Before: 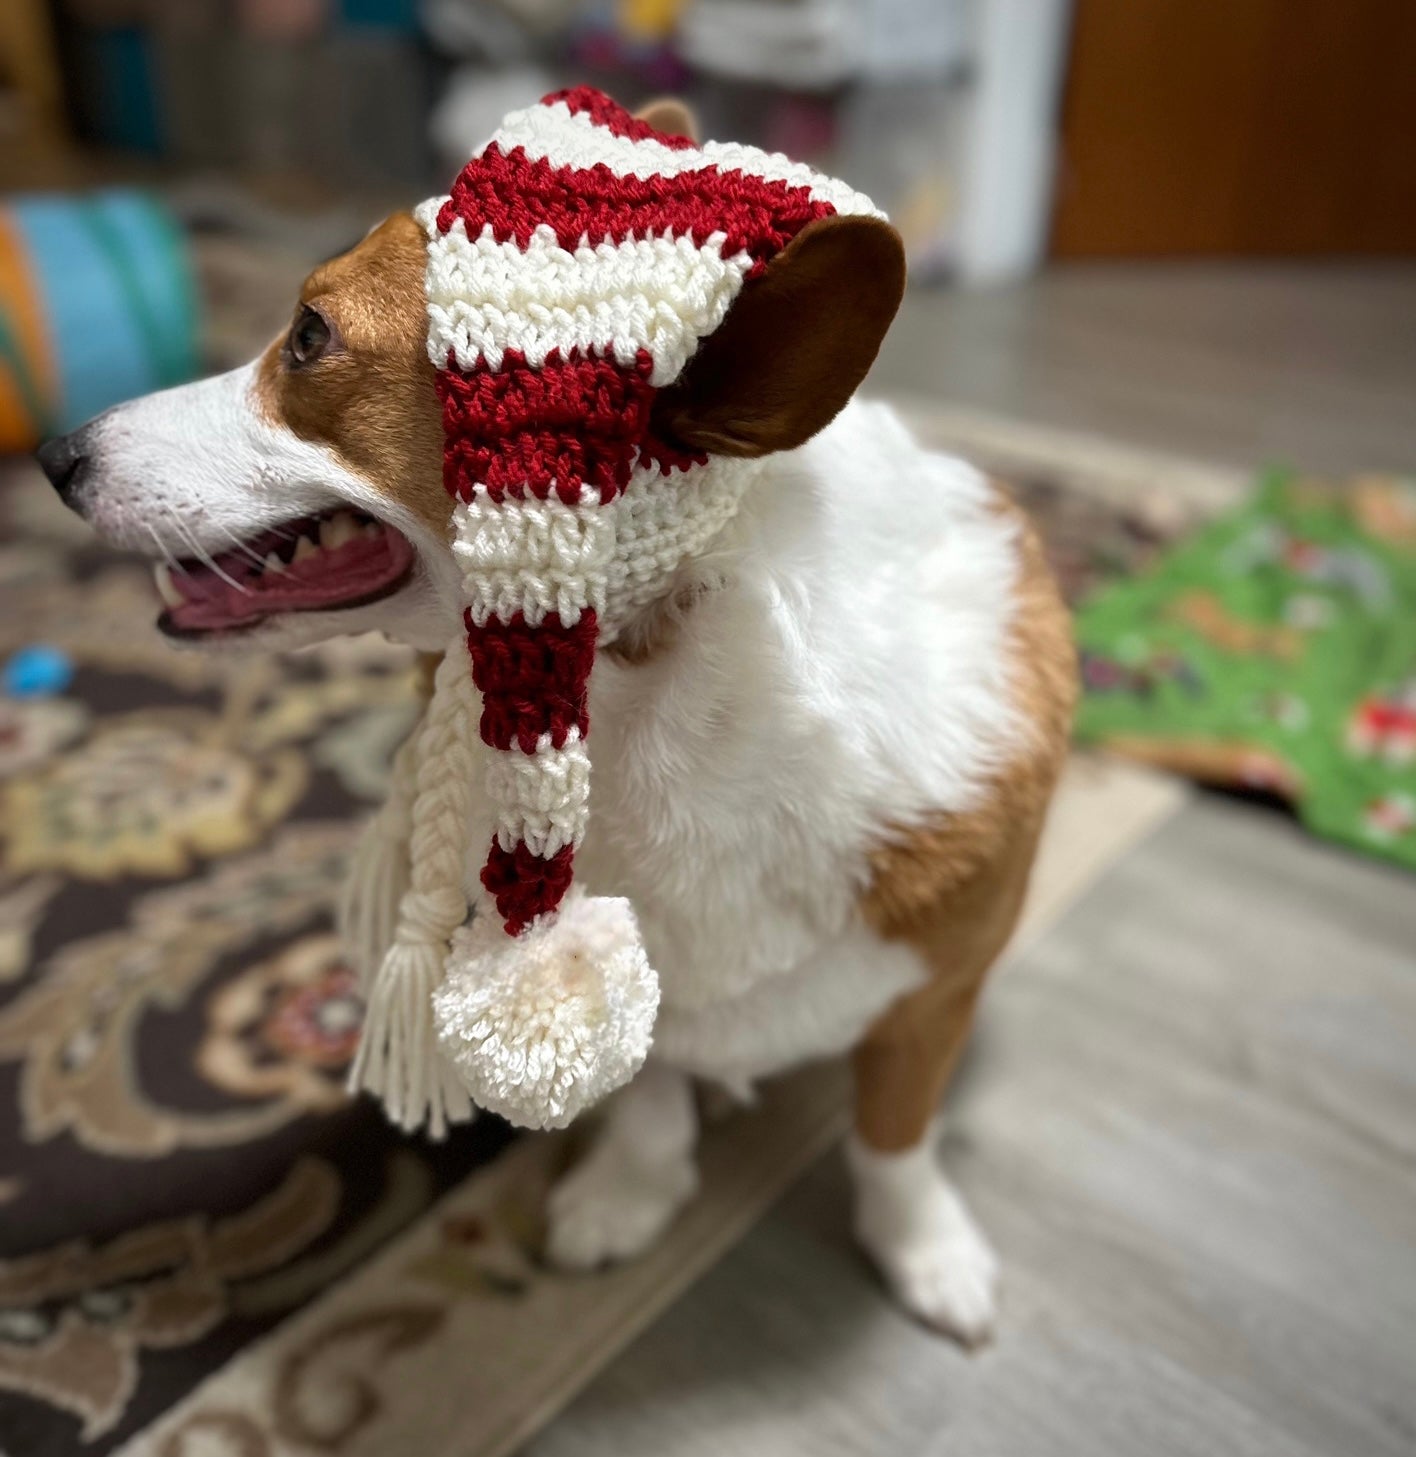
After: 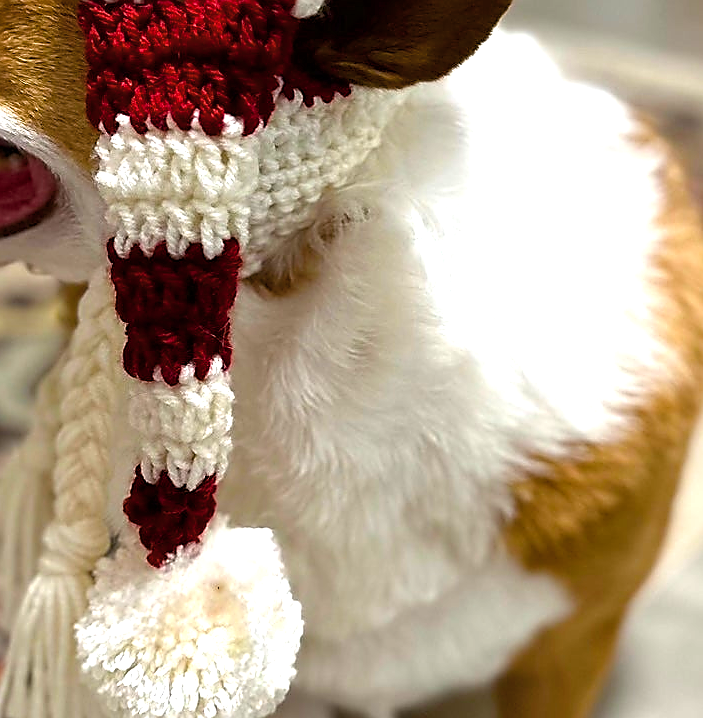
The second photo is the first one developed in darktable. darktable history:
crop: left 25.251%, top 25.327%, right 25.07%, bottom 25.335%
sharpen: radius 1.394, amount 1.256, threshold 0.705
color balance rgb: perceptual saturation grading › global saturation 36.42%, perceptual saturation grading › shadows 34.565%, perceptual brilliance grading › global brilliance 18.084%, global vibrance 20%
color correction: highlights b* -0.019, saturation 0.818
